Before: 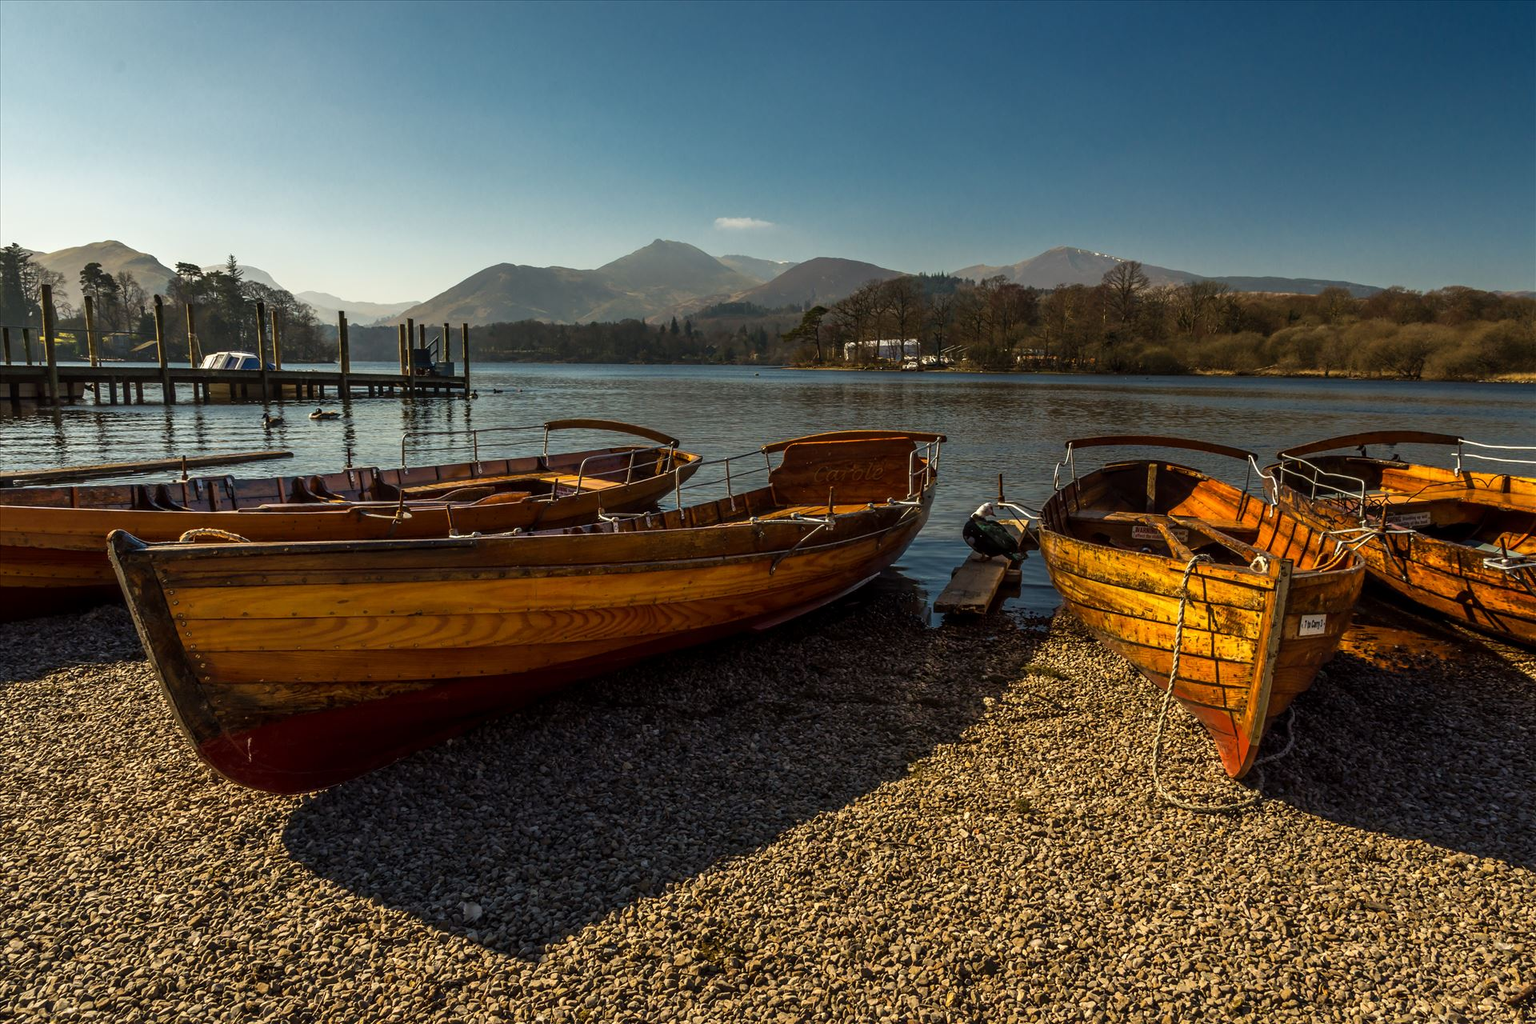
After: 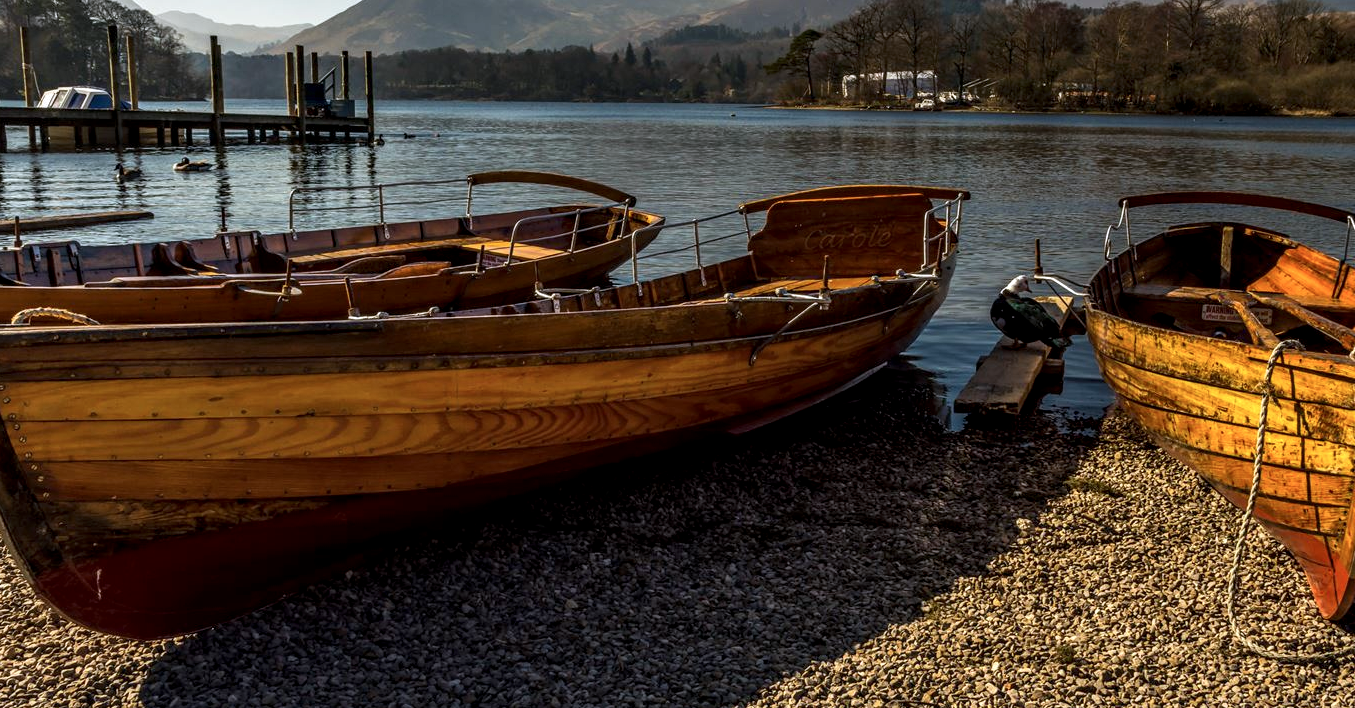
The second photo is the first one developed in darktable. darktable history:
local contrast: highlights 25%, shadows 75%, midtone range 0.75
color calibration: illuminant as shot in camera, x 0.358, y 0.373, temperature 4628.91 K
crop: left 11.123%, top 27.61%, right 18.3%, bottom 17.034%
